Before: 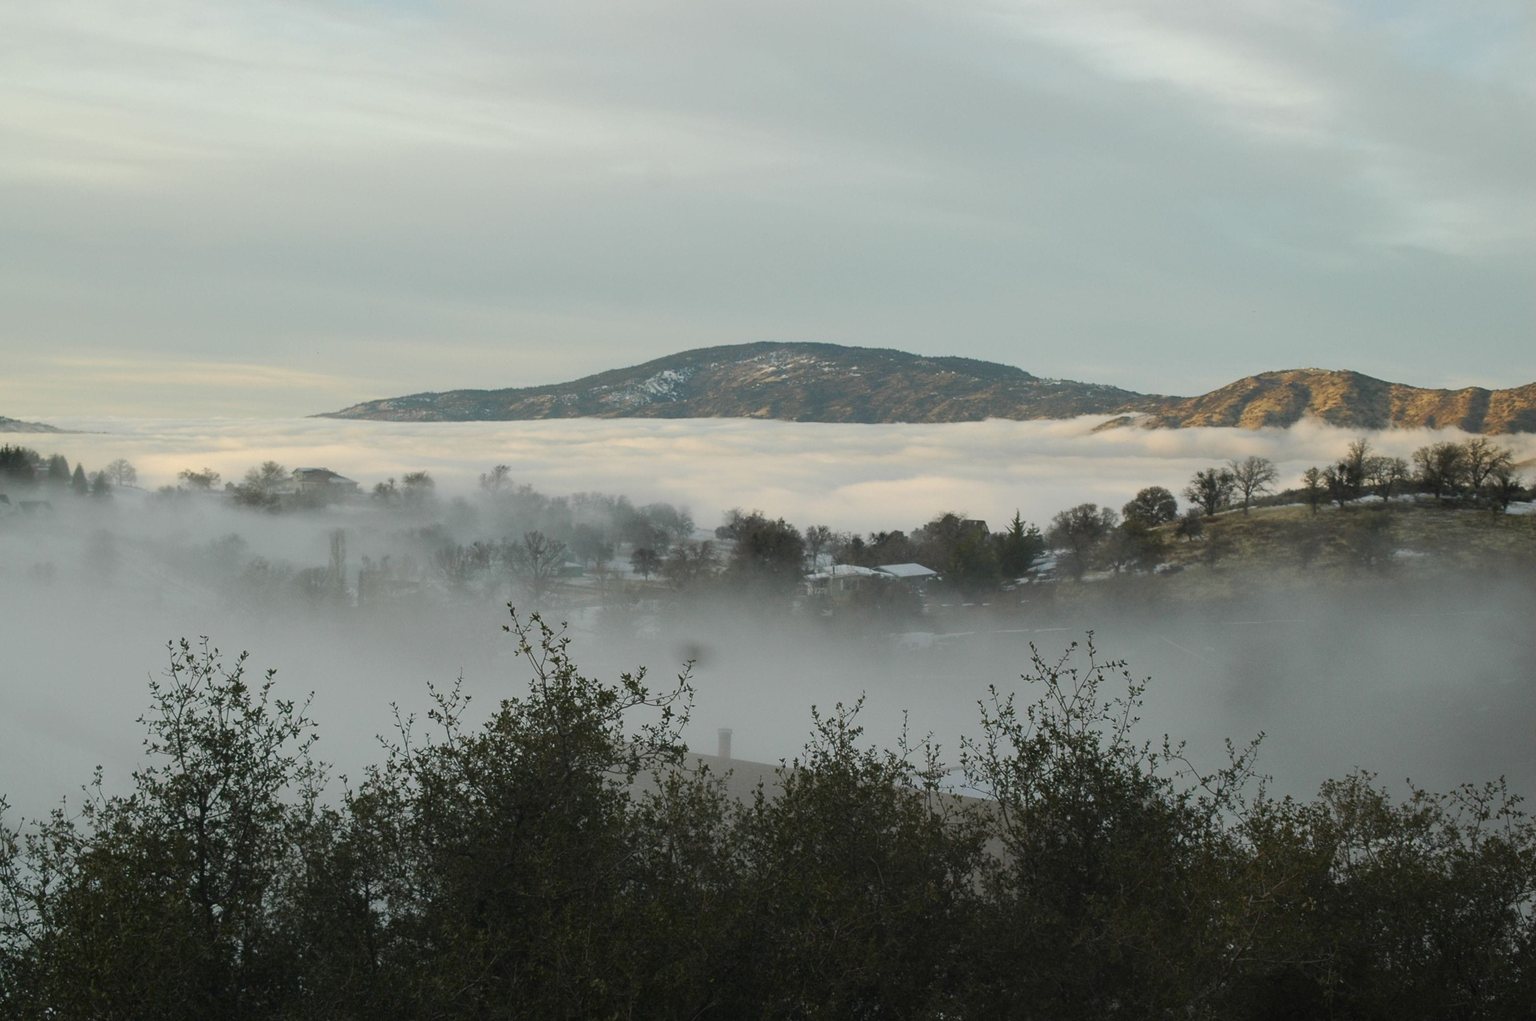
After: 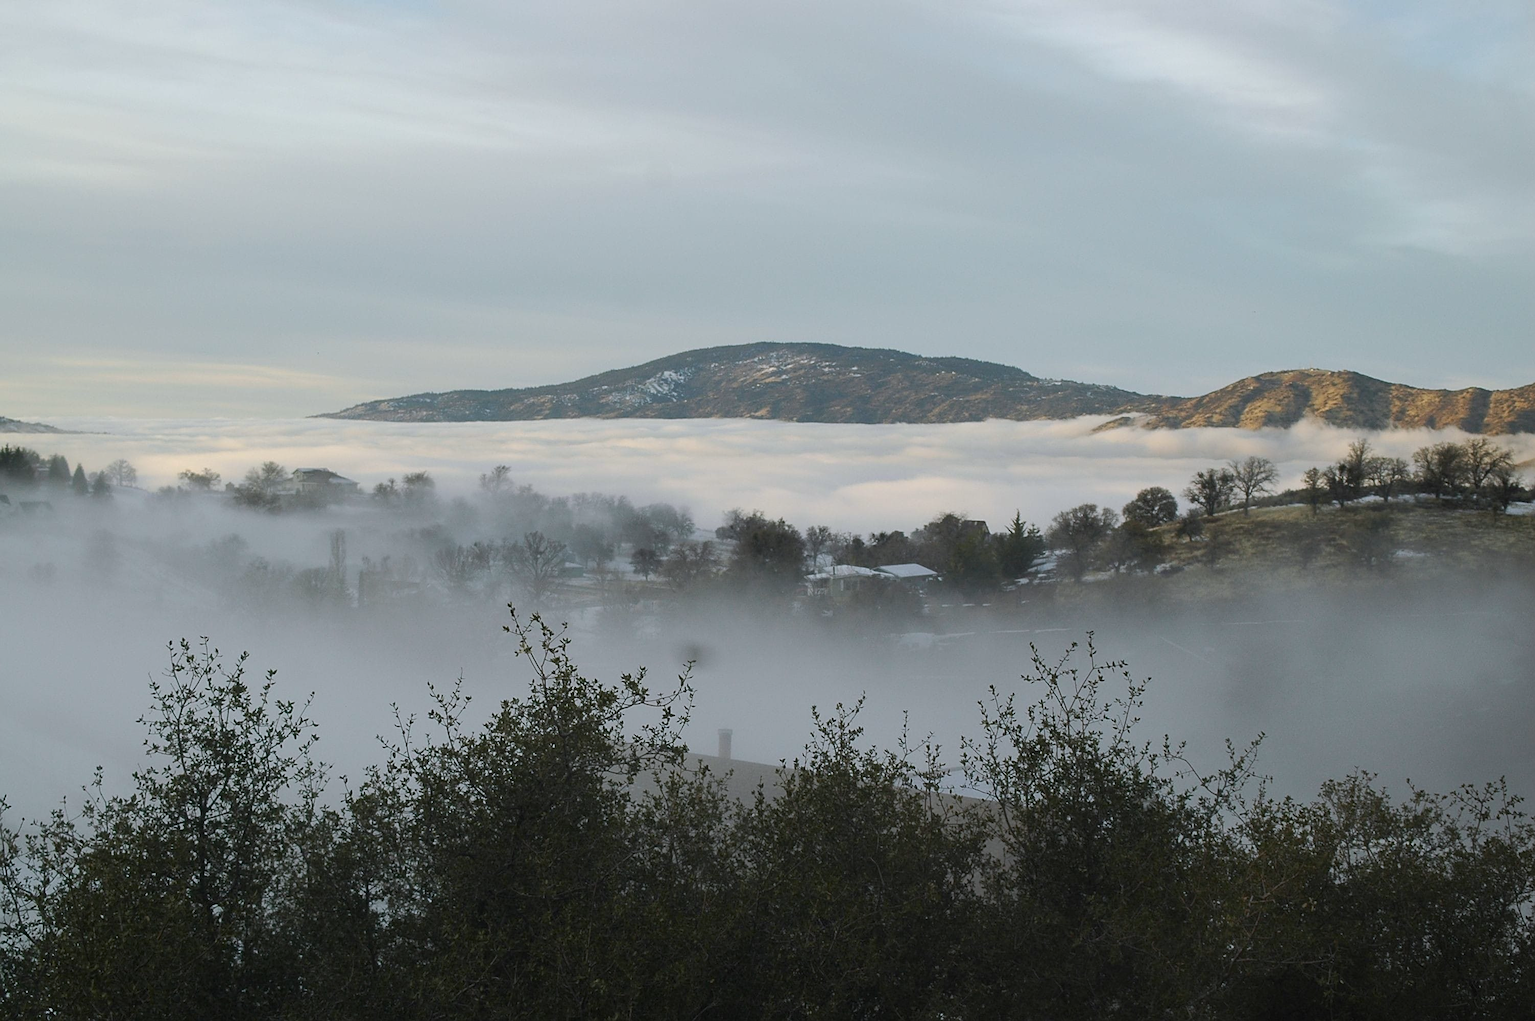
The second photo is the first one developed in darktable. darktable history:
white balance: red 0.984, blue 1.059
sharpen: on, module defaults
